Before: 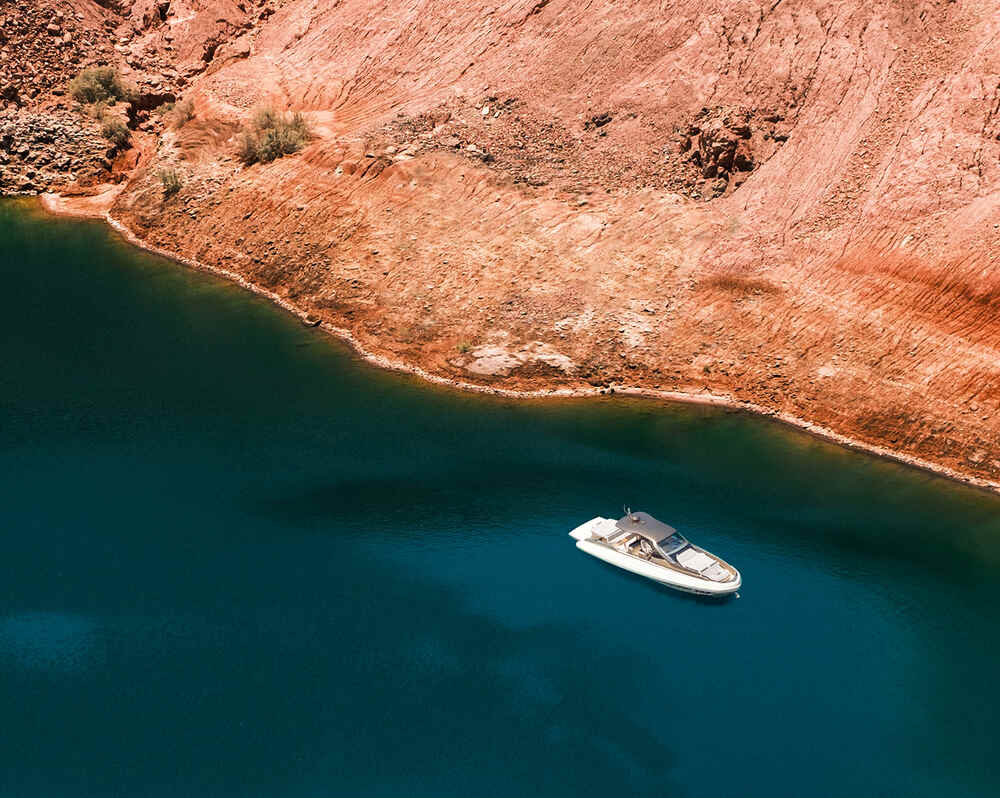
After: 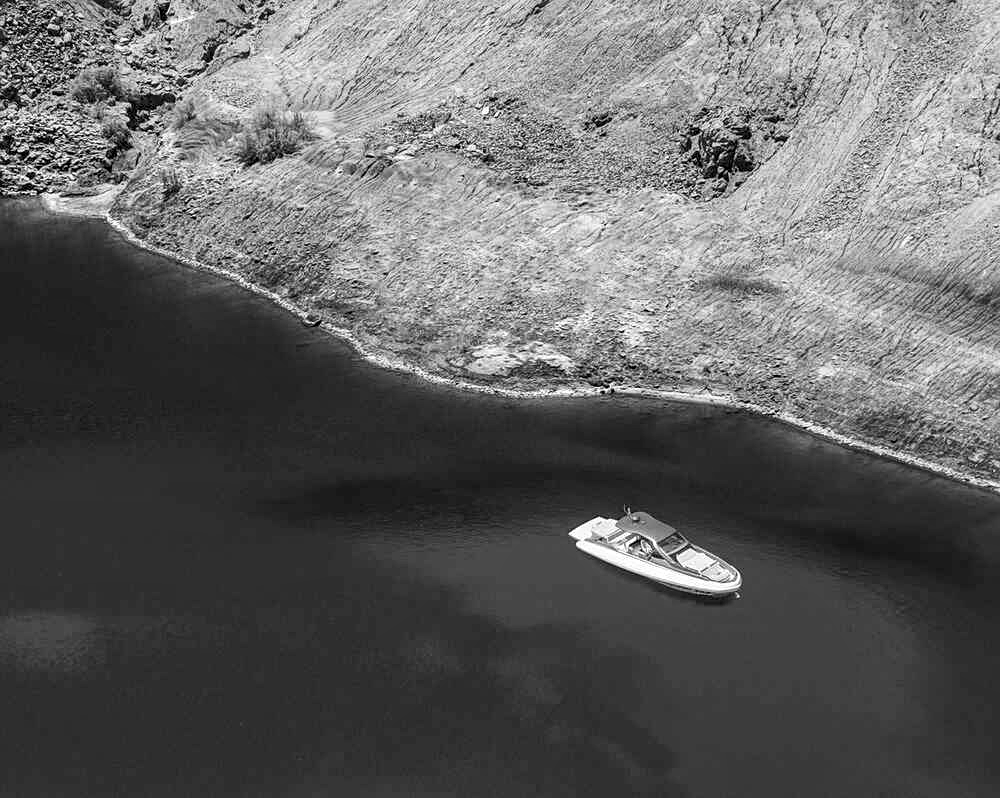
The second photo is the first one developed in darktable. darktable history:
sharpen: amount 0.2
monochrome: a 2.21, b -1.33, size 2.2
local contrast: detail 130%
